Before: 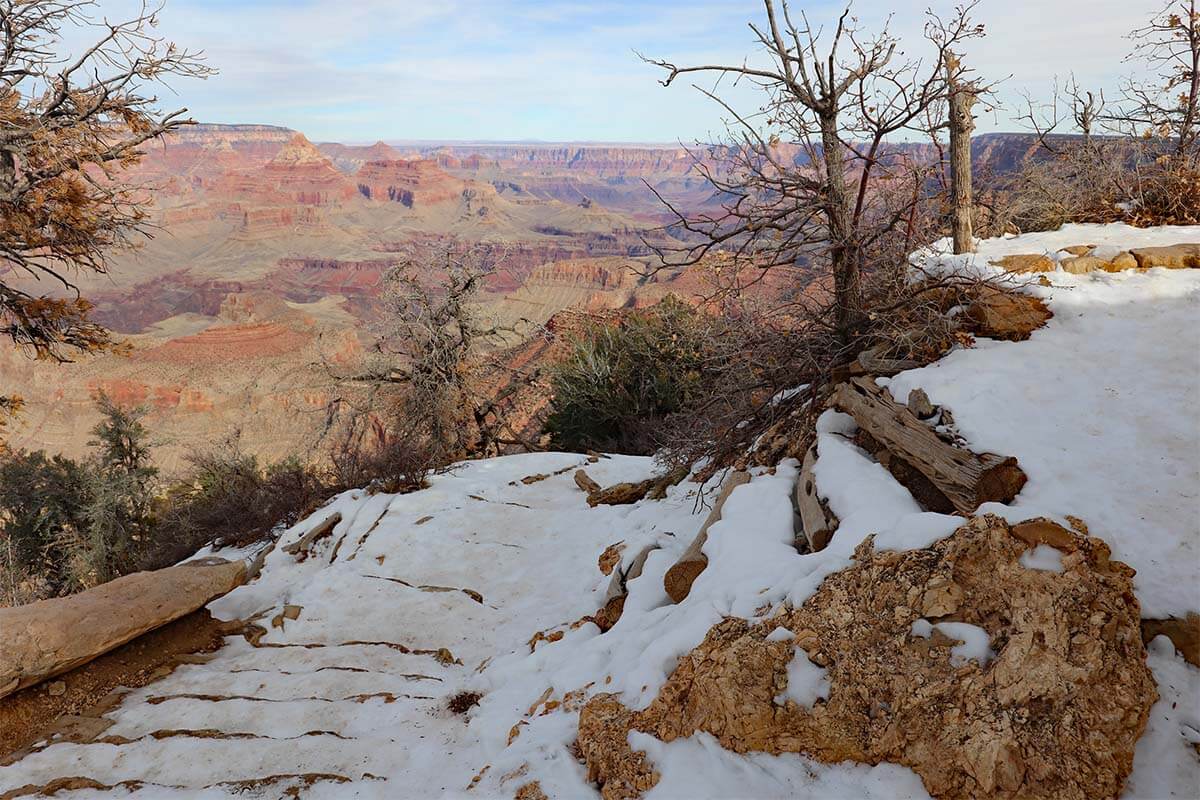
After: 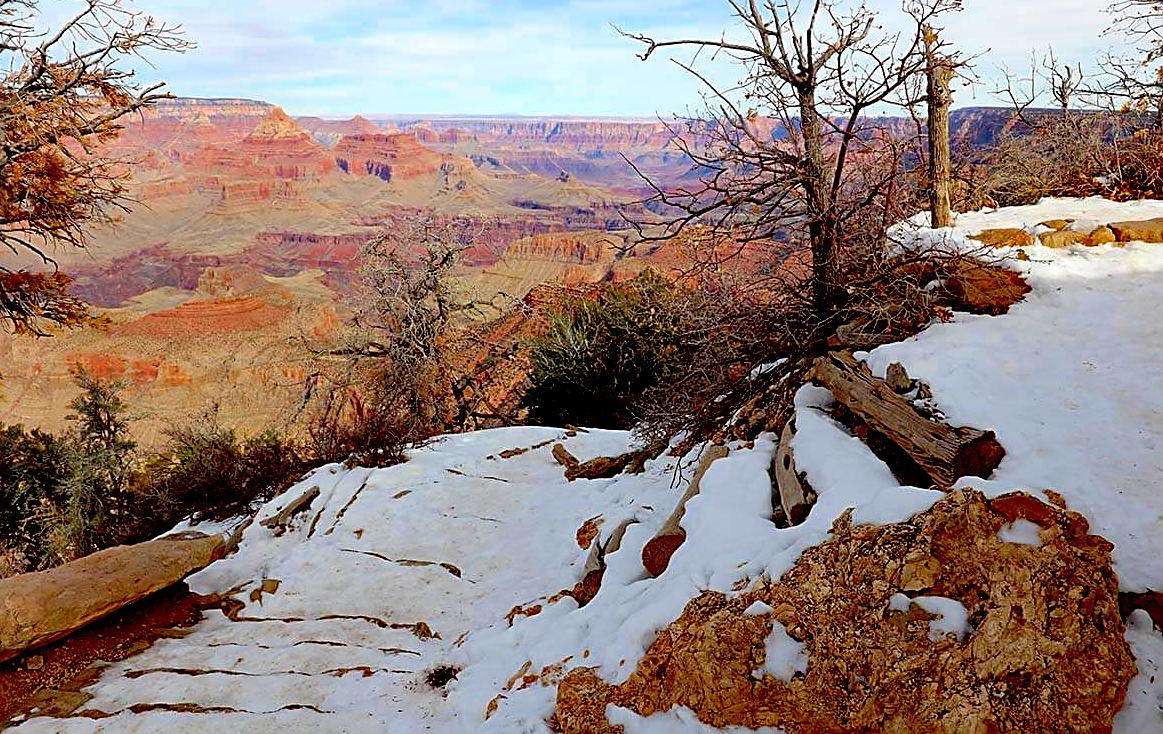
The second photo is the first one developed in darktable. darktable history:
color zones: curves: ch0 [(0, 0.425) (0.143, 0.422) (0.286, 0.42) (0.429, 0.419) (0.571, 0.419) (0.714, 0.42) (0.857, 0.422) (1, 0.425)]; ch1 [(0, 0.666) (0.143, 0.669) (0.286, 0.671) (0.429, 0.67) (0.571, 0.67) (0.714, 0.67) (0.857, 0.67) (1, 0.666)]
exposure: black level correction 0.03, exposure 0.324 EV, compensate highlight preservation false
sharpen: on, module defaults
crop: left 1.855%, top 3.255%, right 1.147%, bottom 4.896%
